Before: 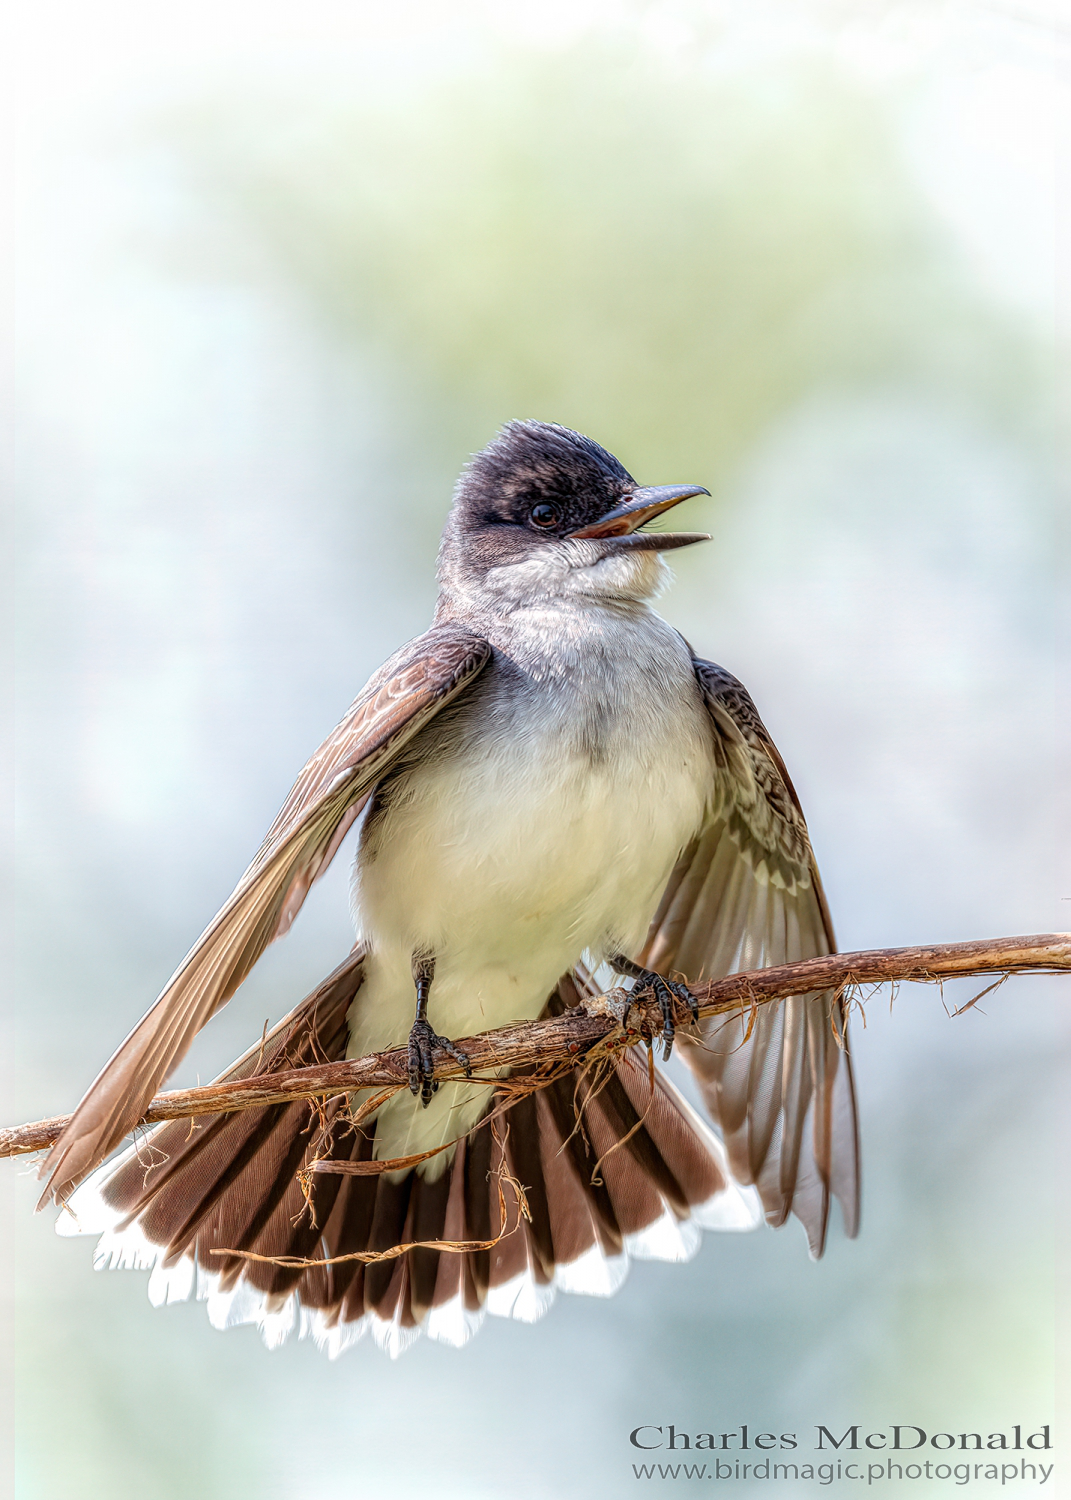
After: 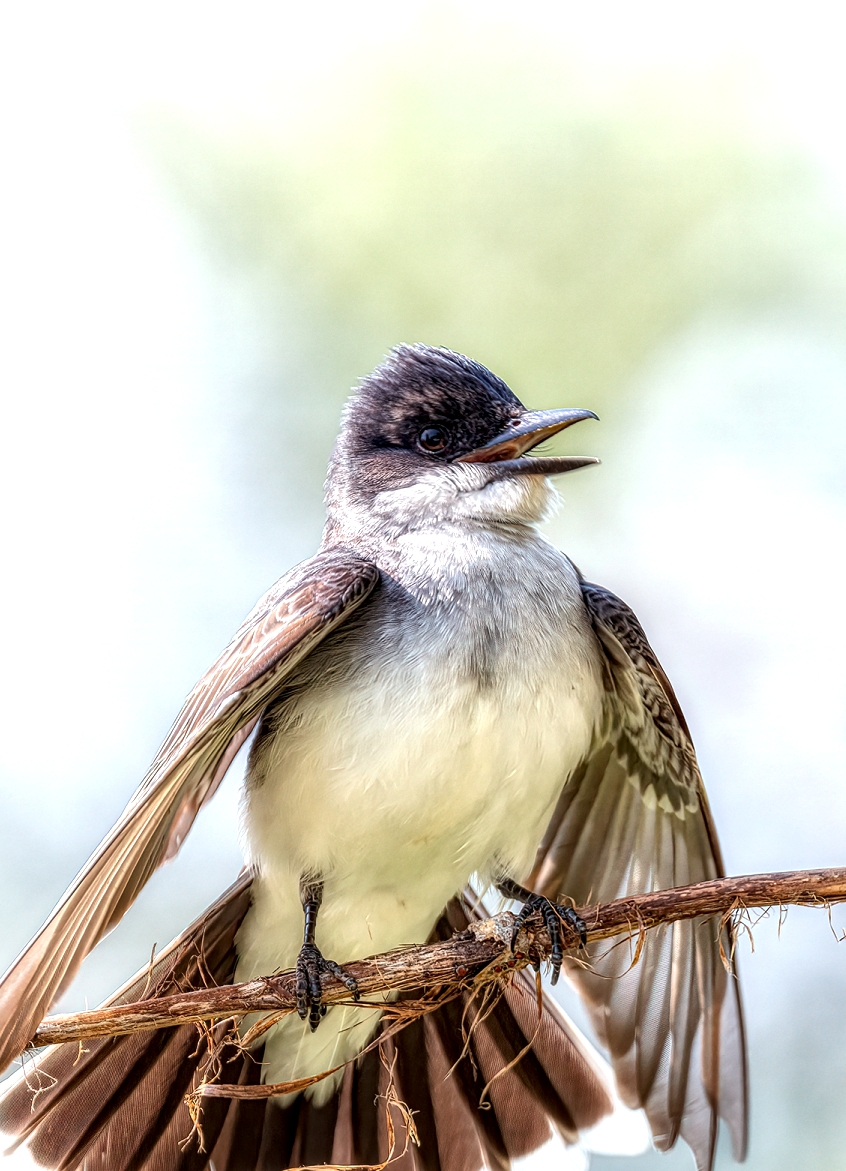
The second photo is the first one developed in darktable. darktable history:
tone equalizer: -8 EV -0.429 EV, -7 EV -0.372 EV, -6 EV -0.3 EV, -5 EV -0.212 EV, -3 EV 0.229 EV, -2 EV 0.32 EV, -1 EV 0.38 EV, +0 EV 0.426 EV, edges refinement/feathering 500, mask exposure compensation -1.57 EV, preserve details no
crop and rotate: left 10.516%, top 5.085%, right 10.473%, bottom 16.799%
local contrast: mode bilateral grid, contrast 20, coarseness 49, detail 141%, midtone range 0.2
